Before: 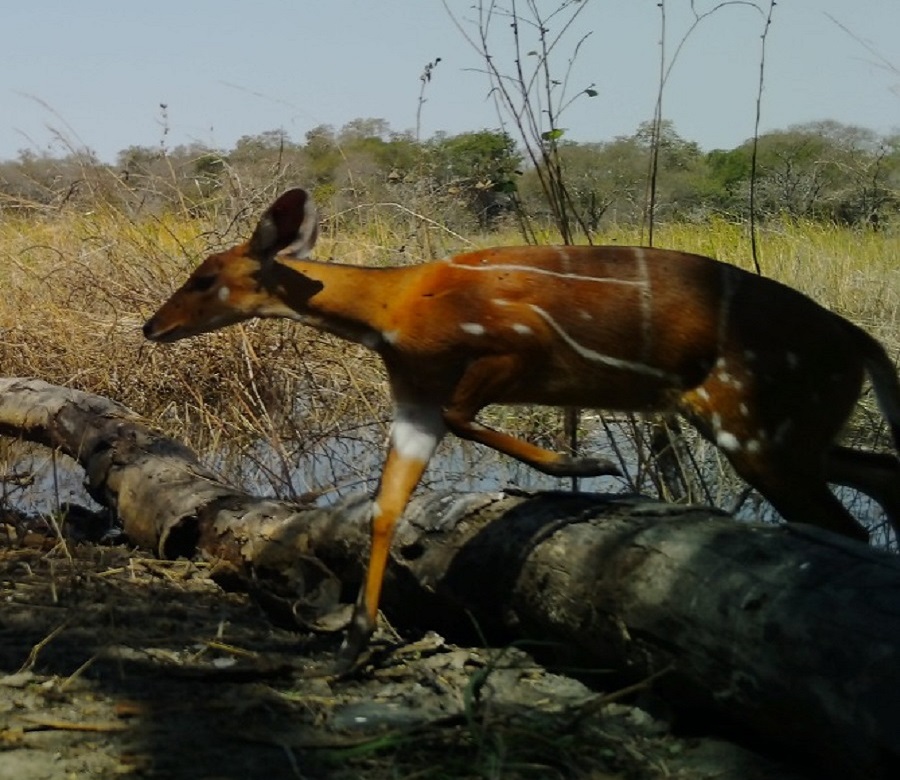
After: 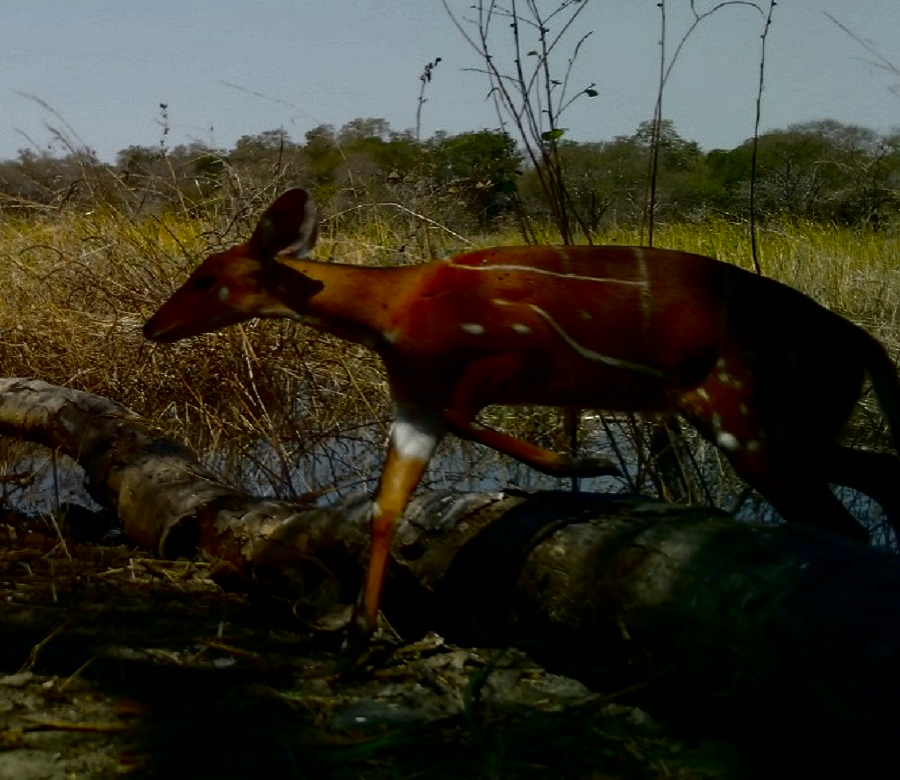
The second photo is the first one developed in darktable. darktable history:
exposure: exposure 0.2 EV, compensate highlight preservation false
shadows and highlights: shadows -12.5, white point adjustment 4, highlights 28.33
contrast brightness saturation: brightness -0.52
